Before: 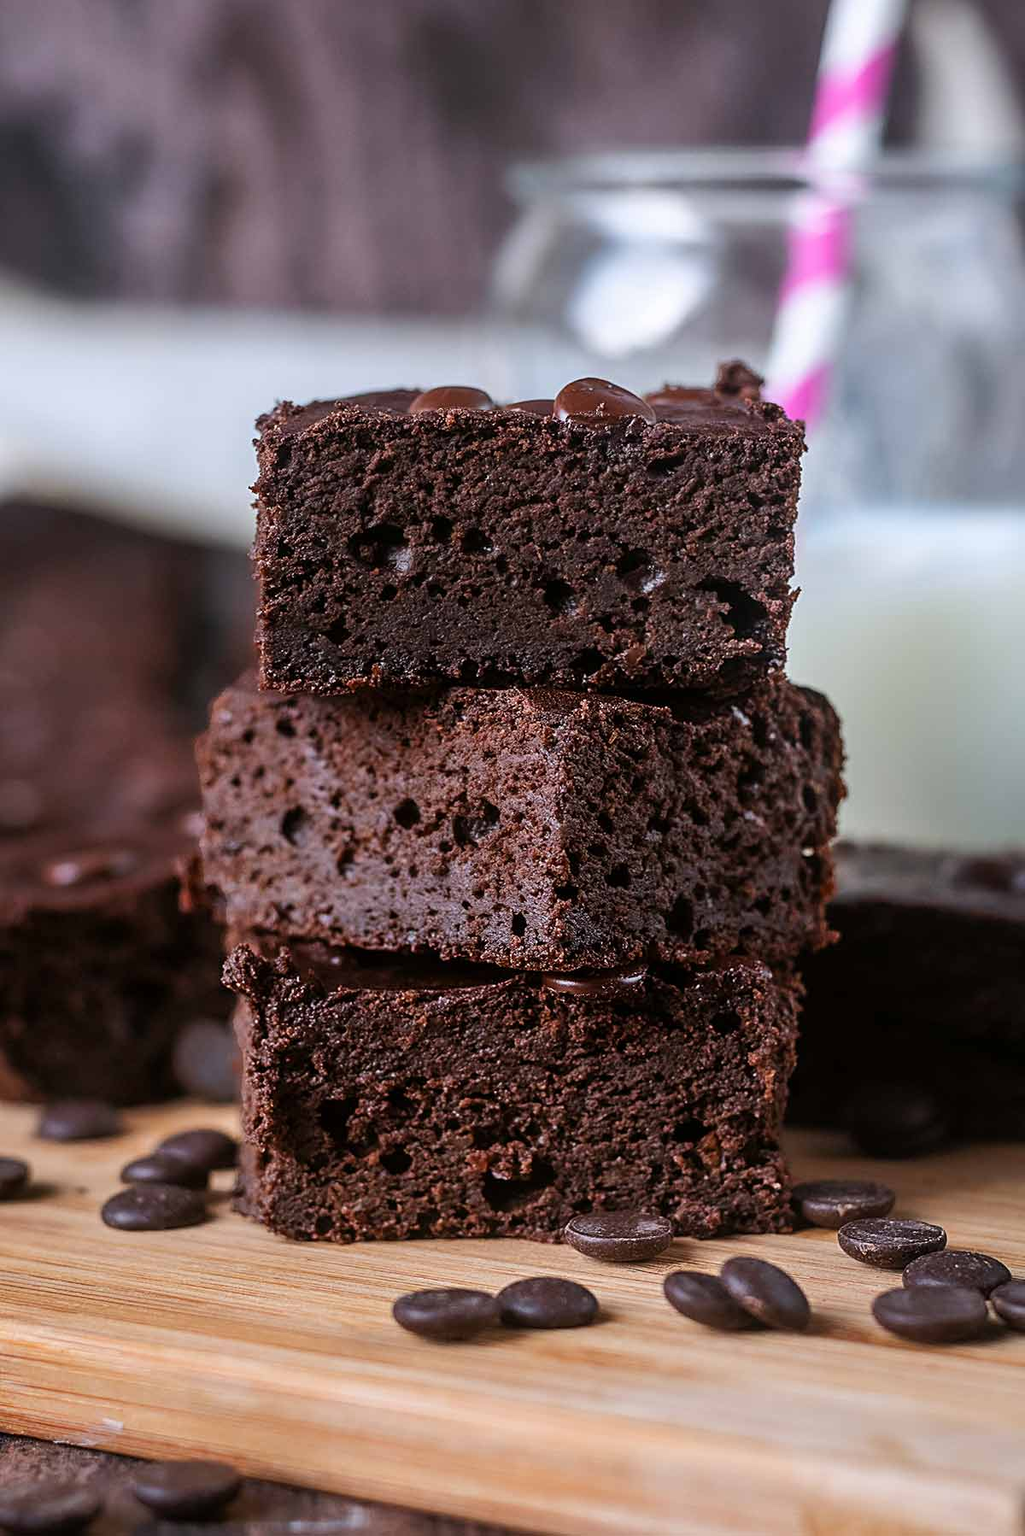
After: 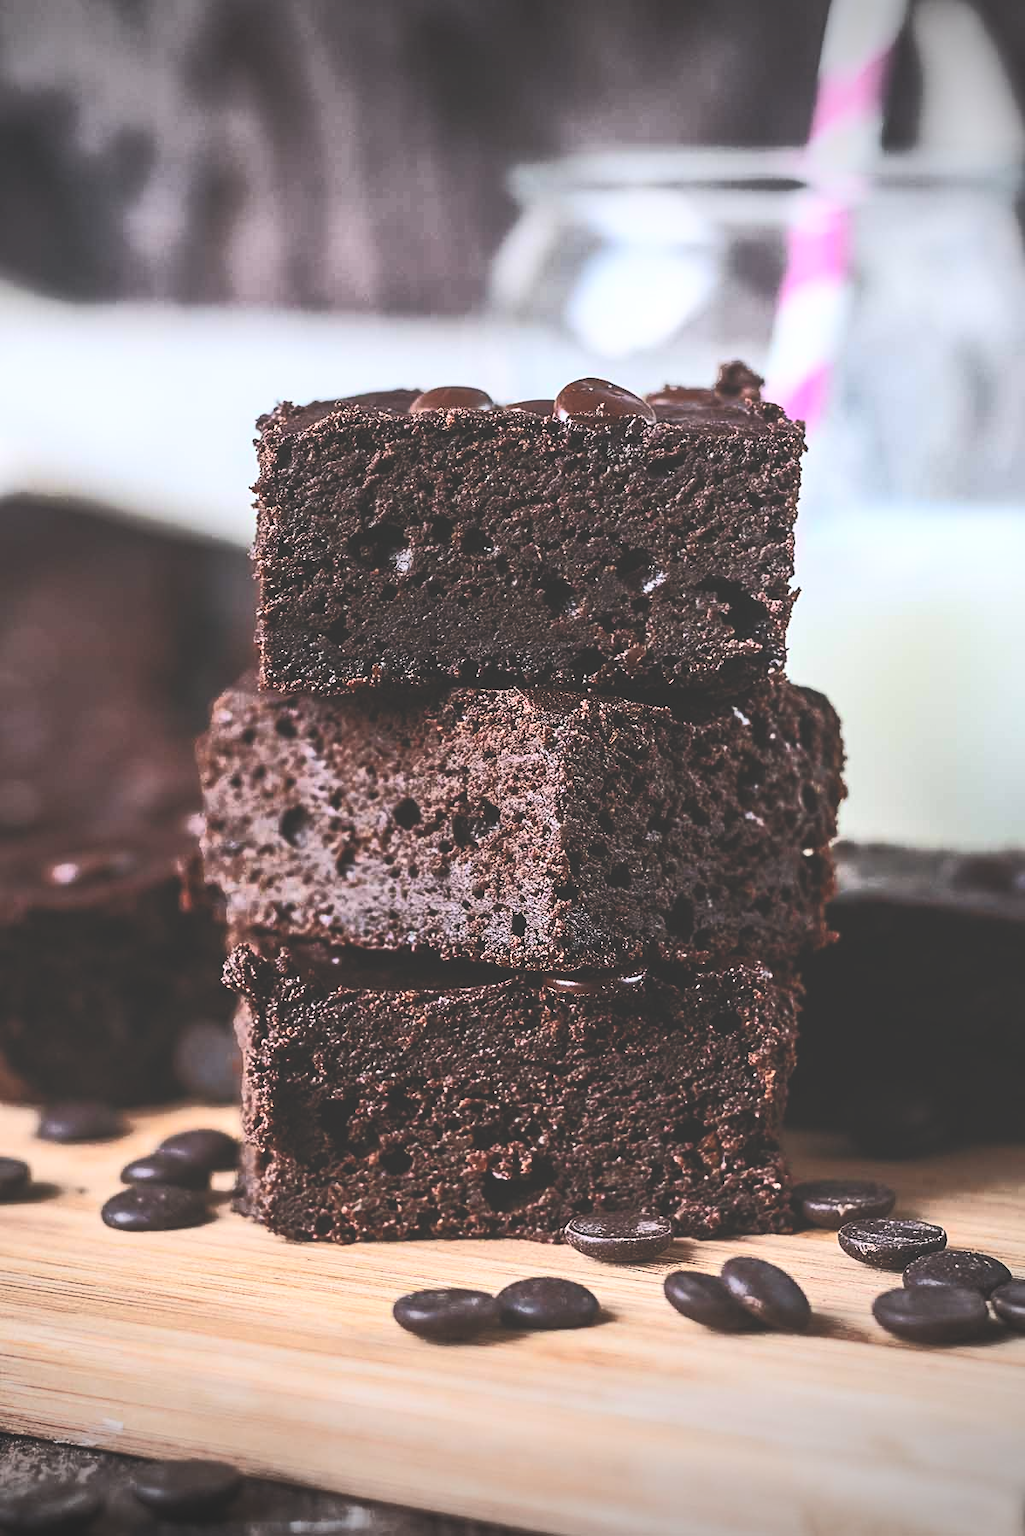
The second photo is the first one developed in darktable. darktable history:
vignetting: fall-off start 100.19%, width/height ratio 1.307, unbound false
tone curve: curves: ch0 [(0, 0) (0.003, 0.003) (0.011, 0.008) (0.025, 0.018) (0.044, 0.04) (0.069, 0.062) (0.1, 0.09) (0.136, 0.121) (0.177, 0.158) (0.224, 0.197) (0.277, 0.255) (0.335, 0.314) (0.399, 0.391) (0.468, 0.496) (0.543, 0.683) (0.623, 0.801) (0.709, 0.883) (0.801, 0.94) (0.898, 0.984) (1, 1)], color space Lab, independent channels, preserve colors none
tone equalizer: -8 EV -0.552 EV
exposure: black level correction -0.041, exposure 0.061 EV, compensate highlight preservation false
